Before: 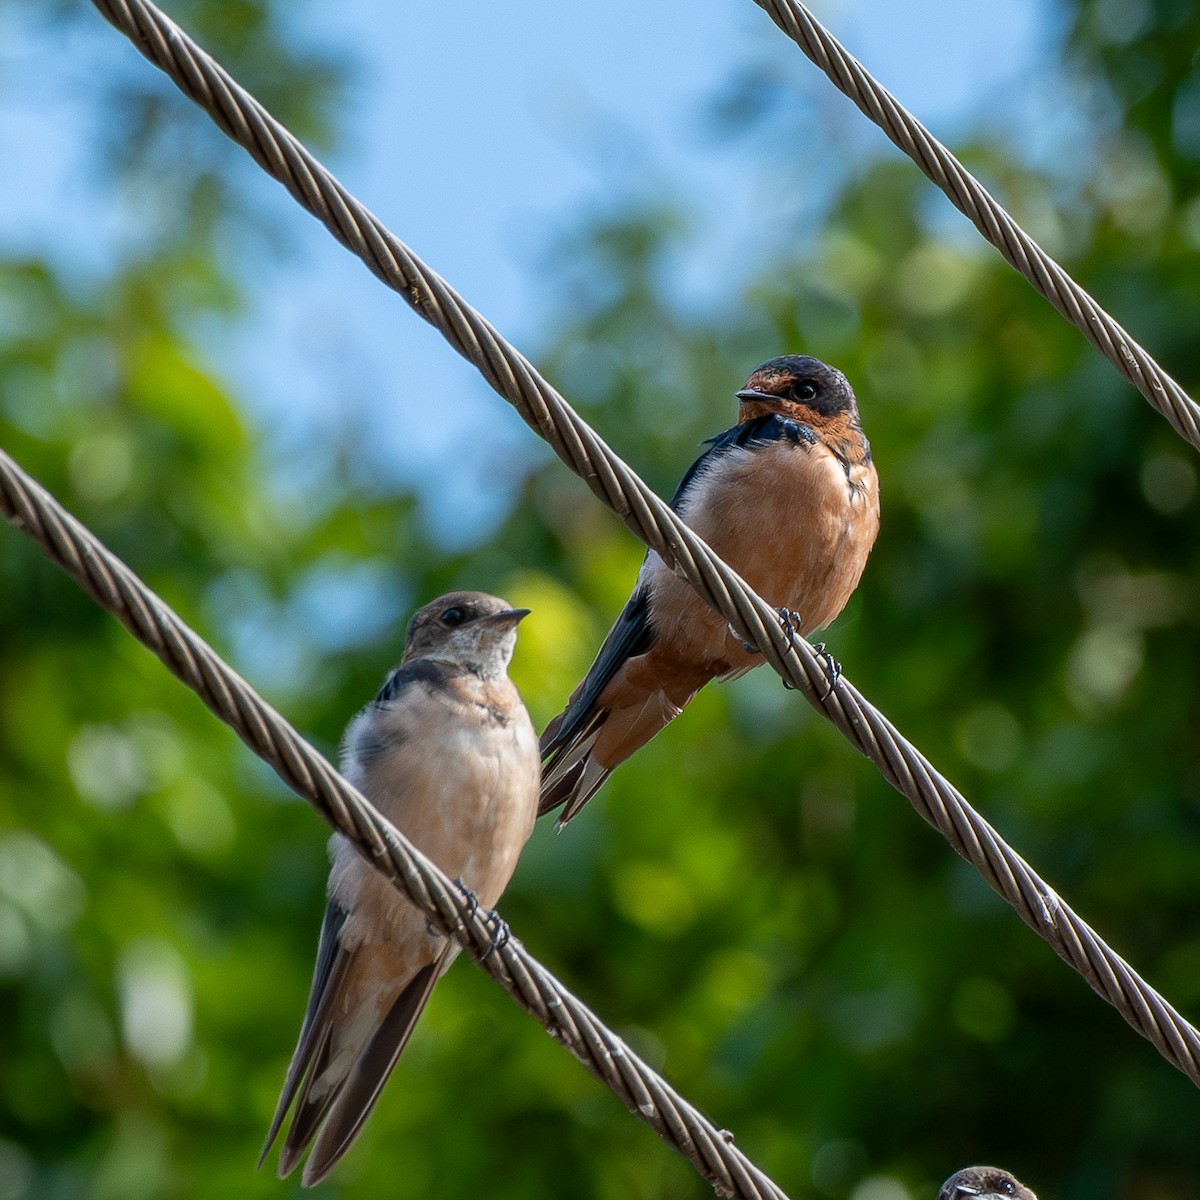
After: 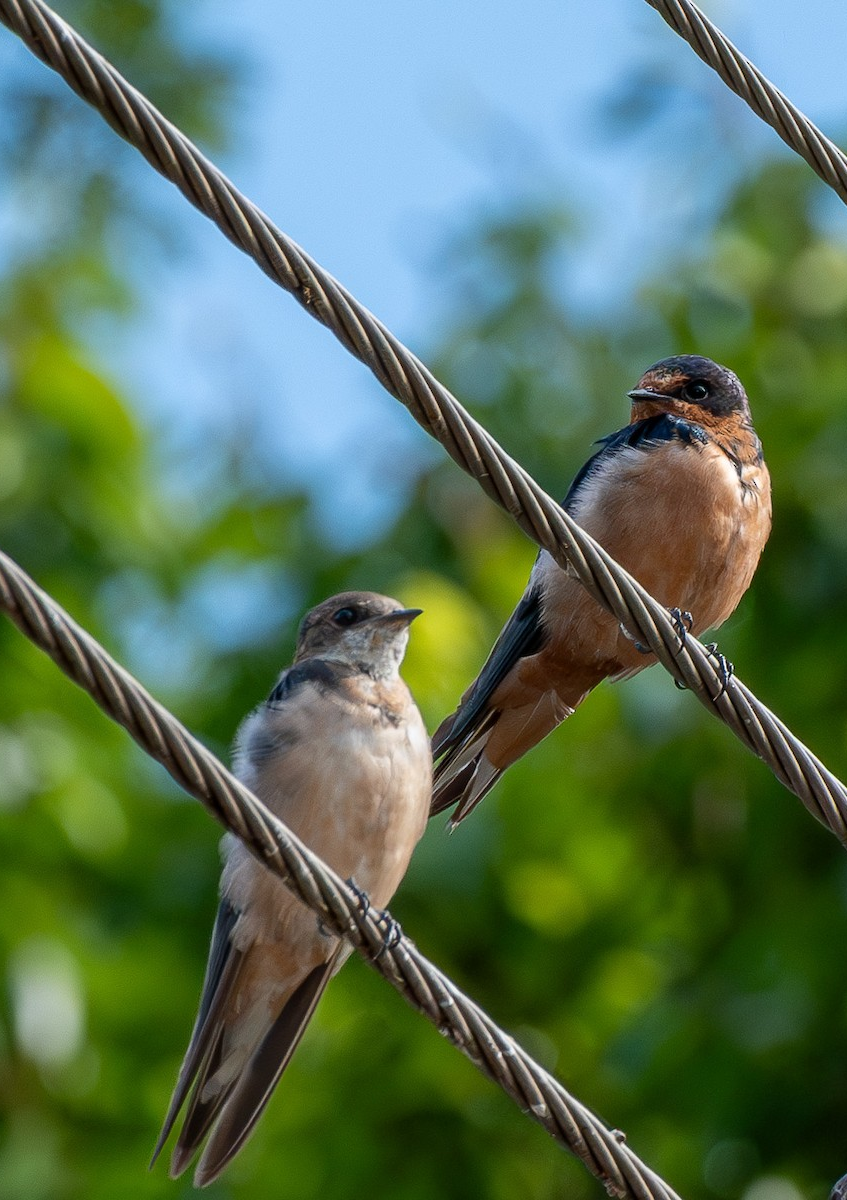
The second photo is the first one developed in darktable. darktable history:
crop and rotate: left 9.007%, right 20.343%
